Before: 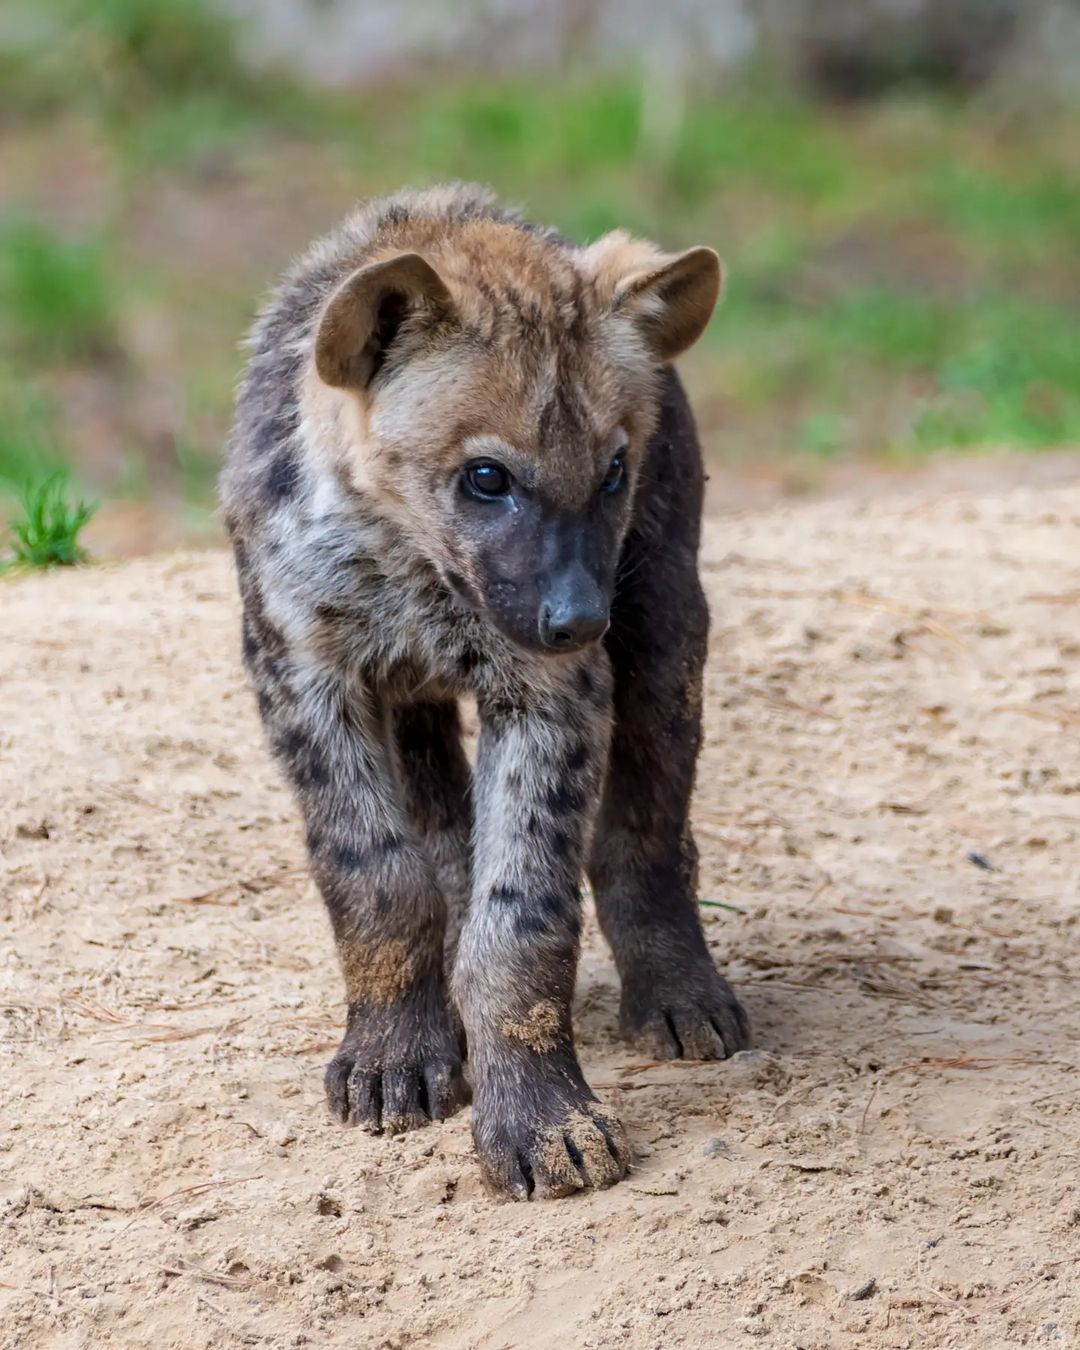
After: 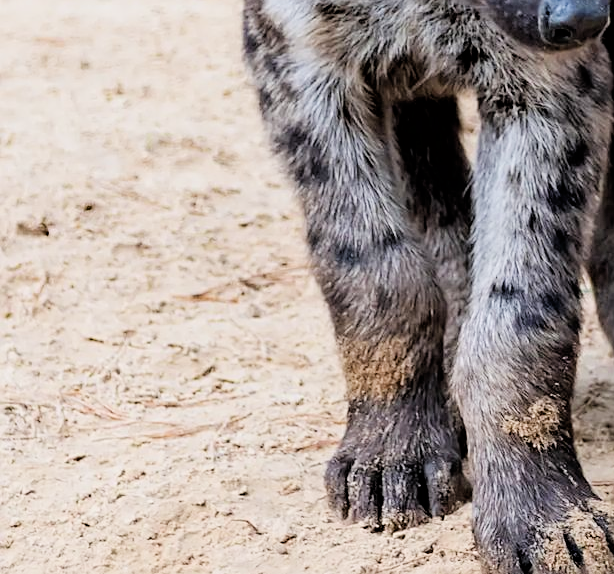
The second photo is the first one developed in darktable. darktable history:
exposure: exposure 0.654 EV, compensate highlight preservation false
crop: top 44.703%, right 43.14%, bottom 12.769%
sharpen: on, module defaults
filmic rgb: black relative exposure -5.03 EV, white relative exposure 4 EV, hardness 2.89, contrast 1.094
